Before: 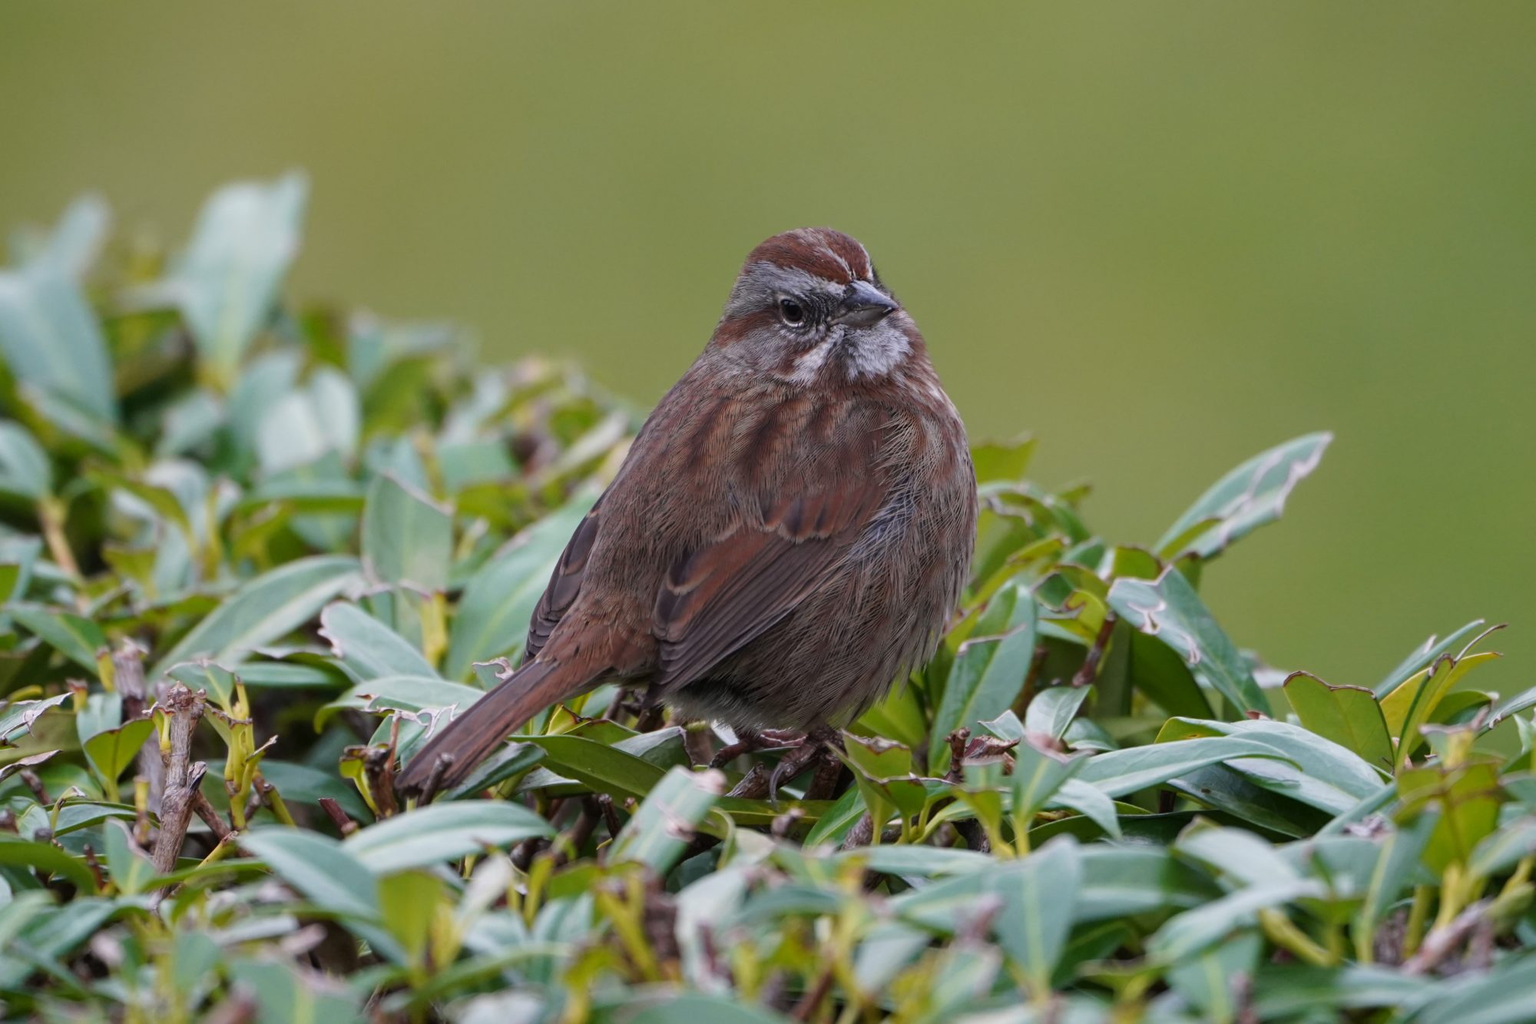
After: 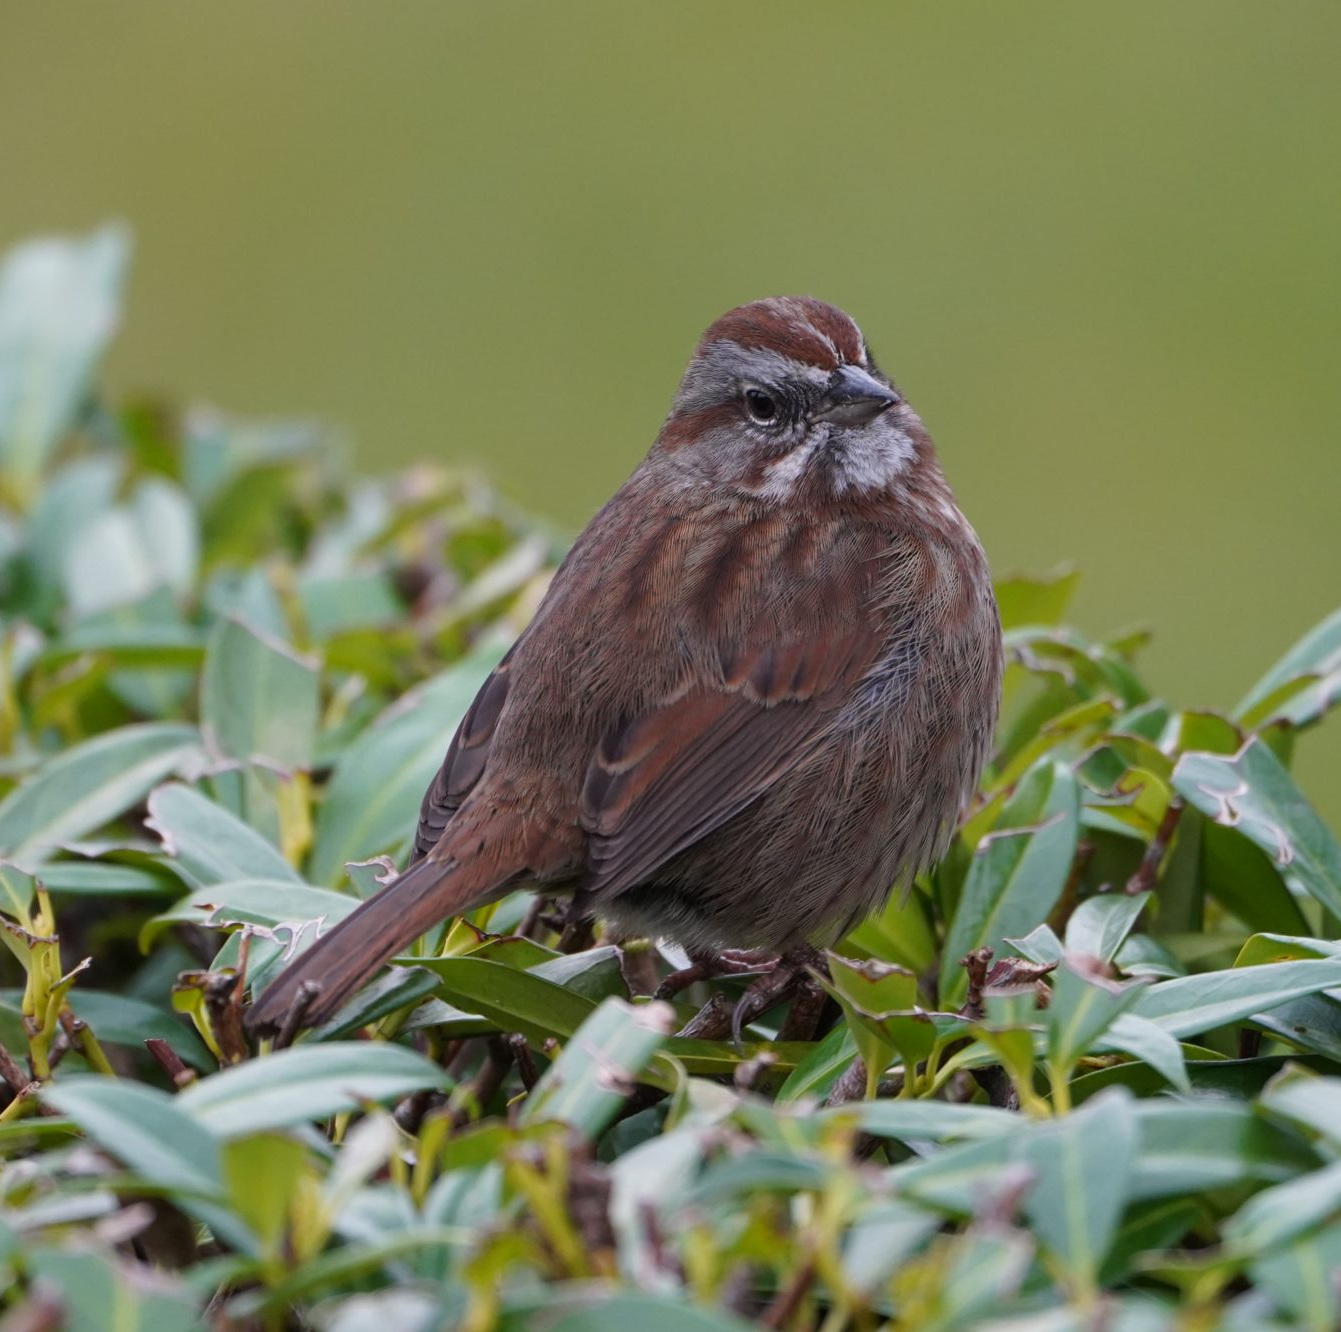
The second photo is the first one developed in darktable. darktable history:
crop and rotate: left 13.501%, right 19.426%
